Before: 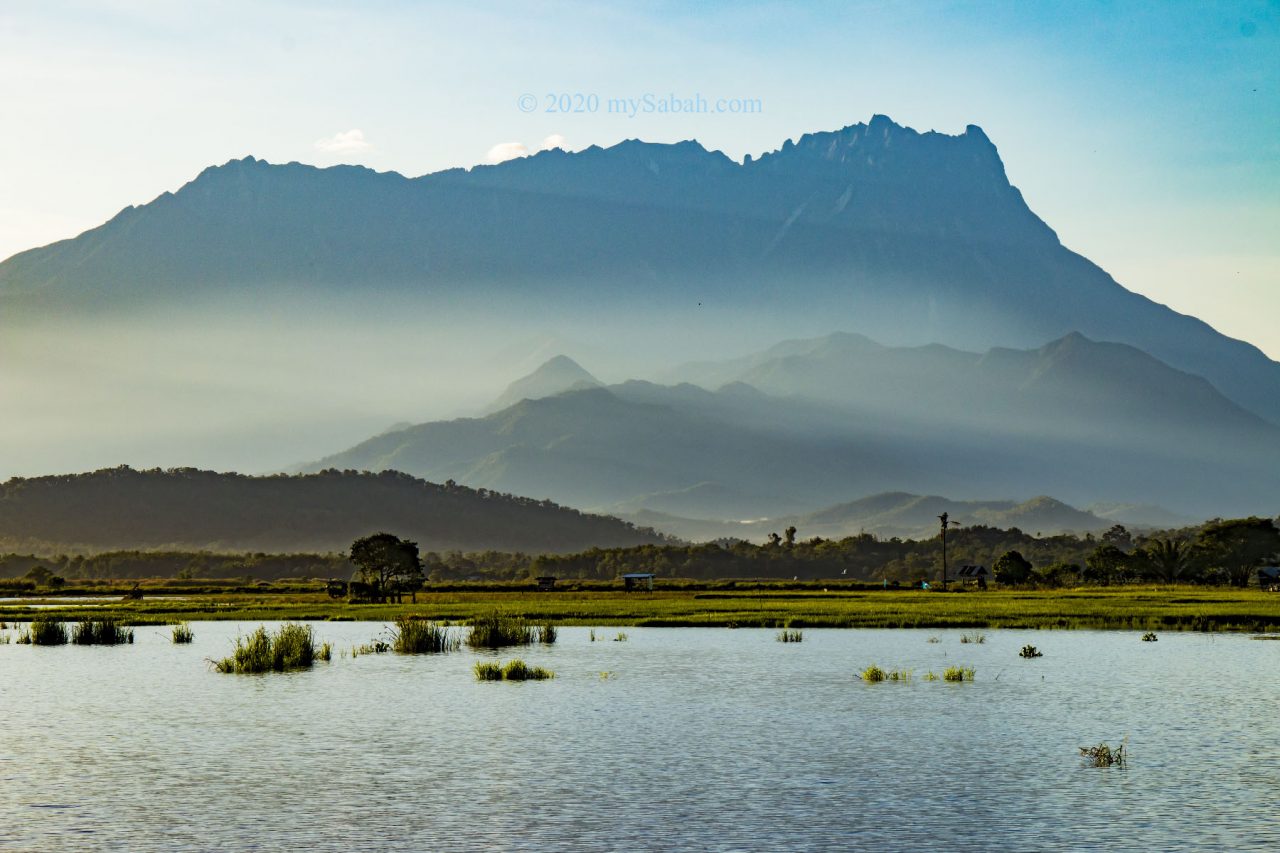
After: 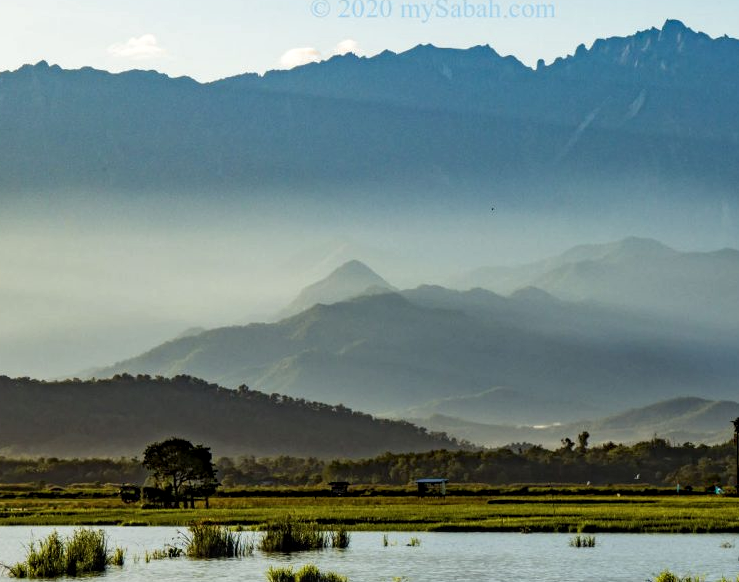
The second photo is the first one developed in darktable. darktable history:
local contrast: on, module defaults
crop: left 16.202%, top 11.208%, right 26.045%, bottom 20.557%
